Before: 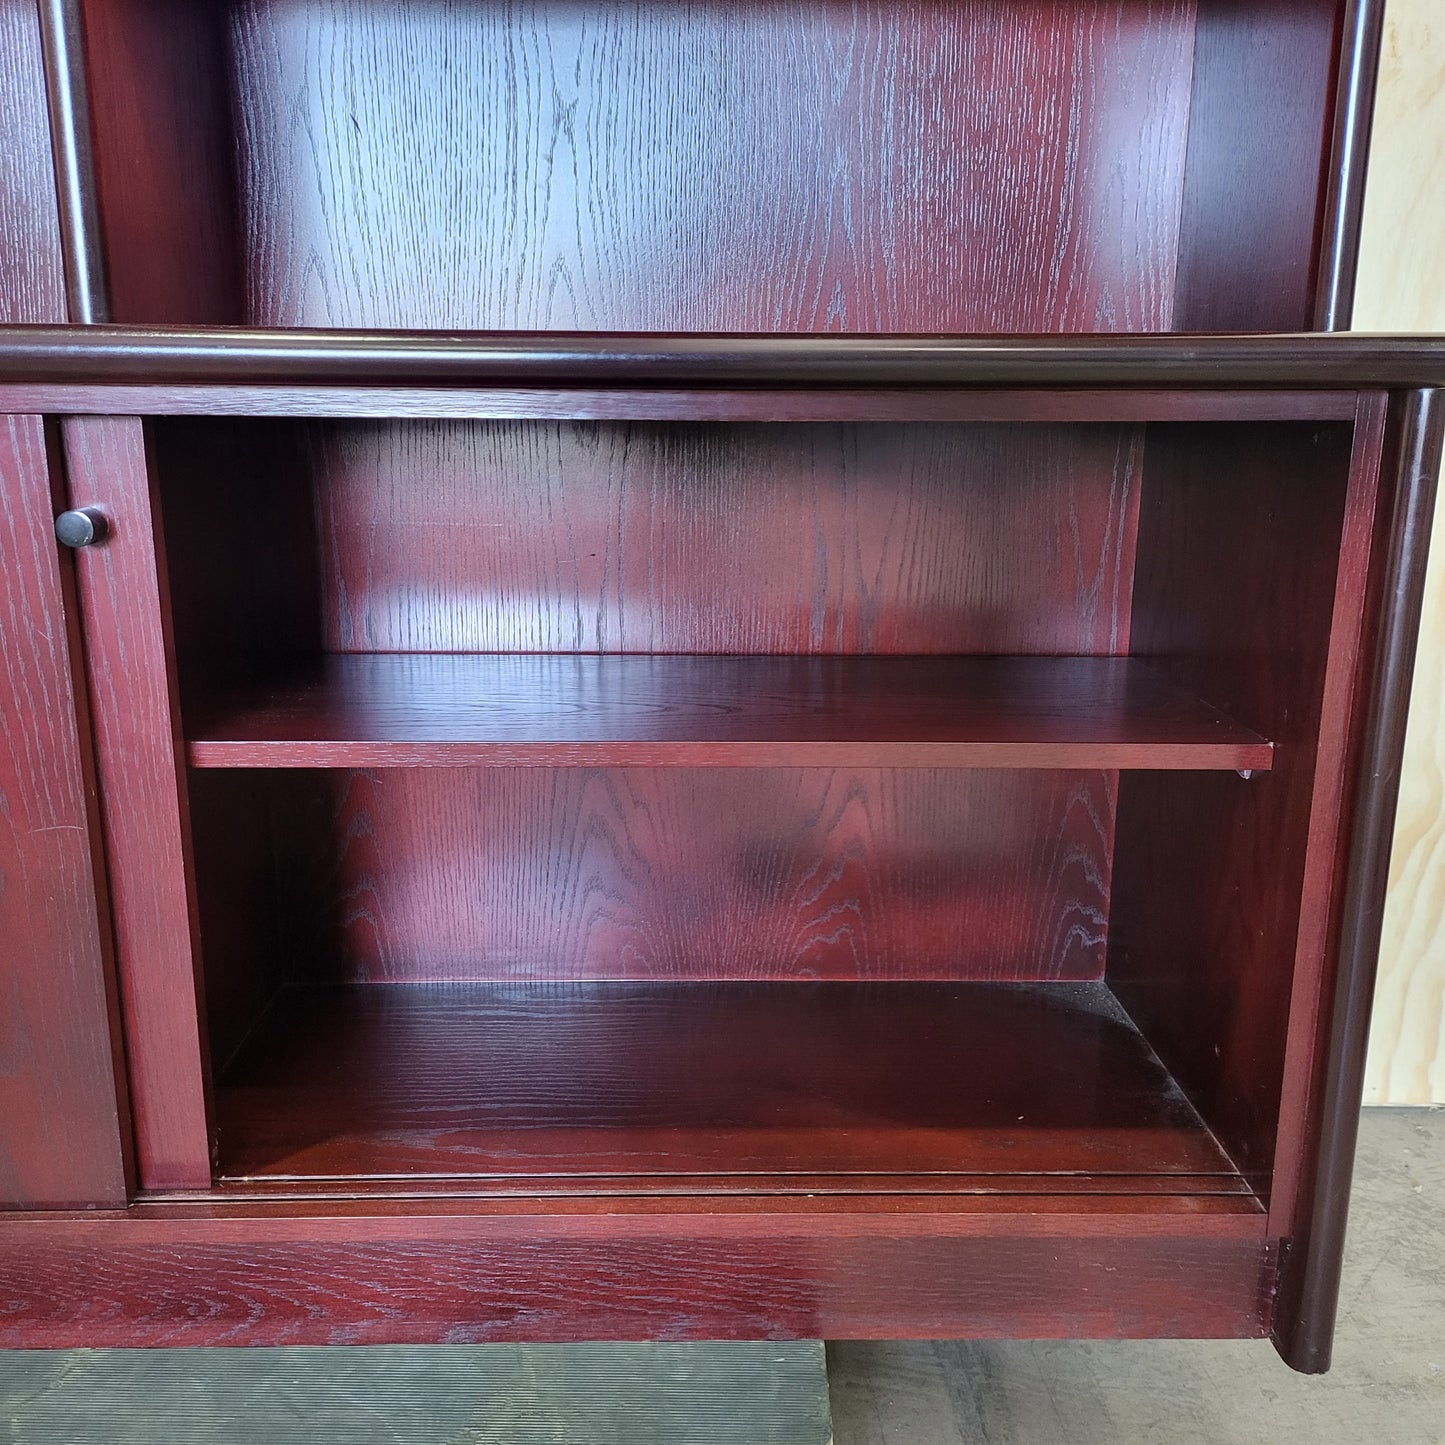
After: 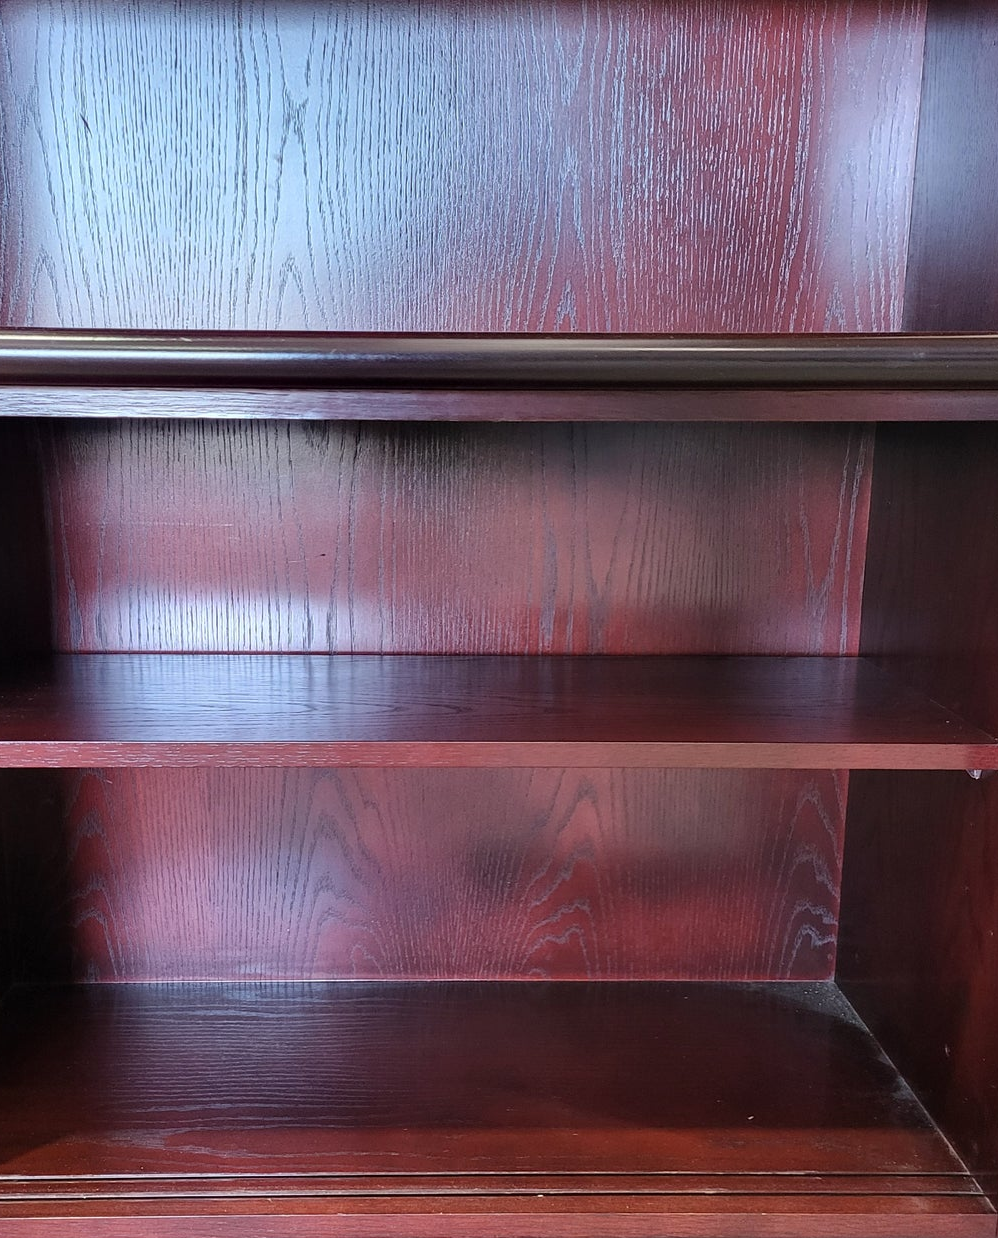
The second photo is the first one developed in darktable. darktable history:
crop: left 18.716%, right 12.156%, bottom 14.312%
